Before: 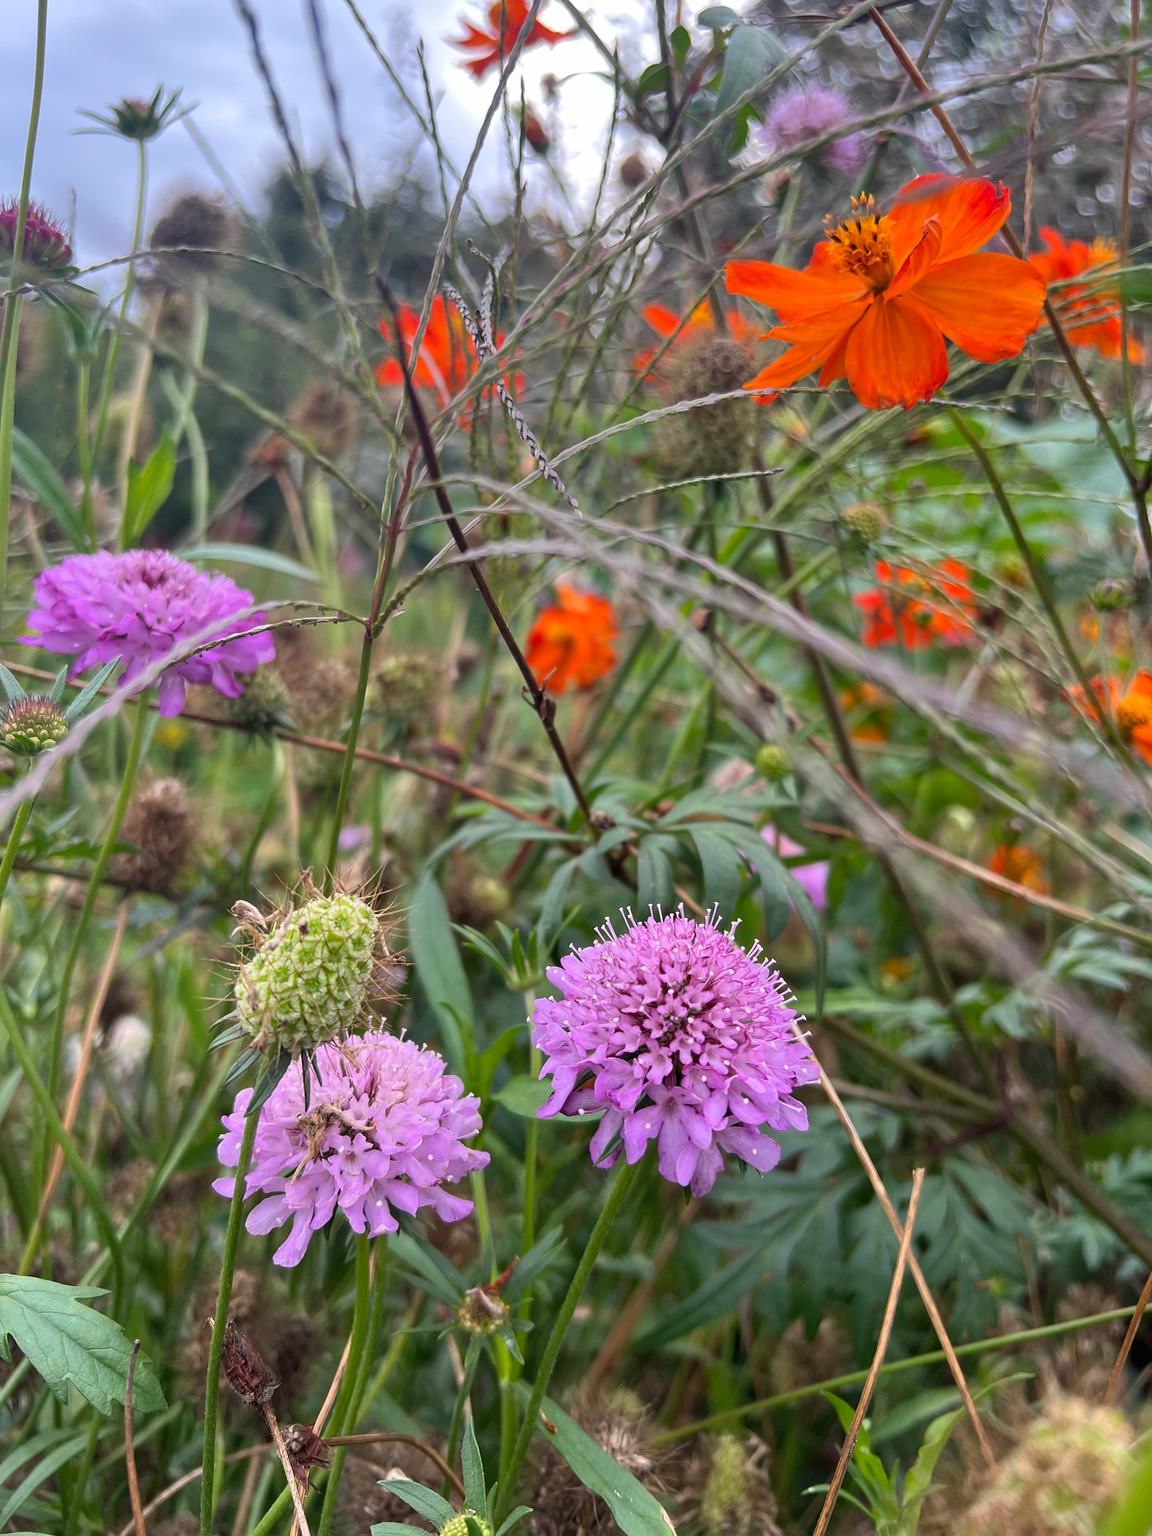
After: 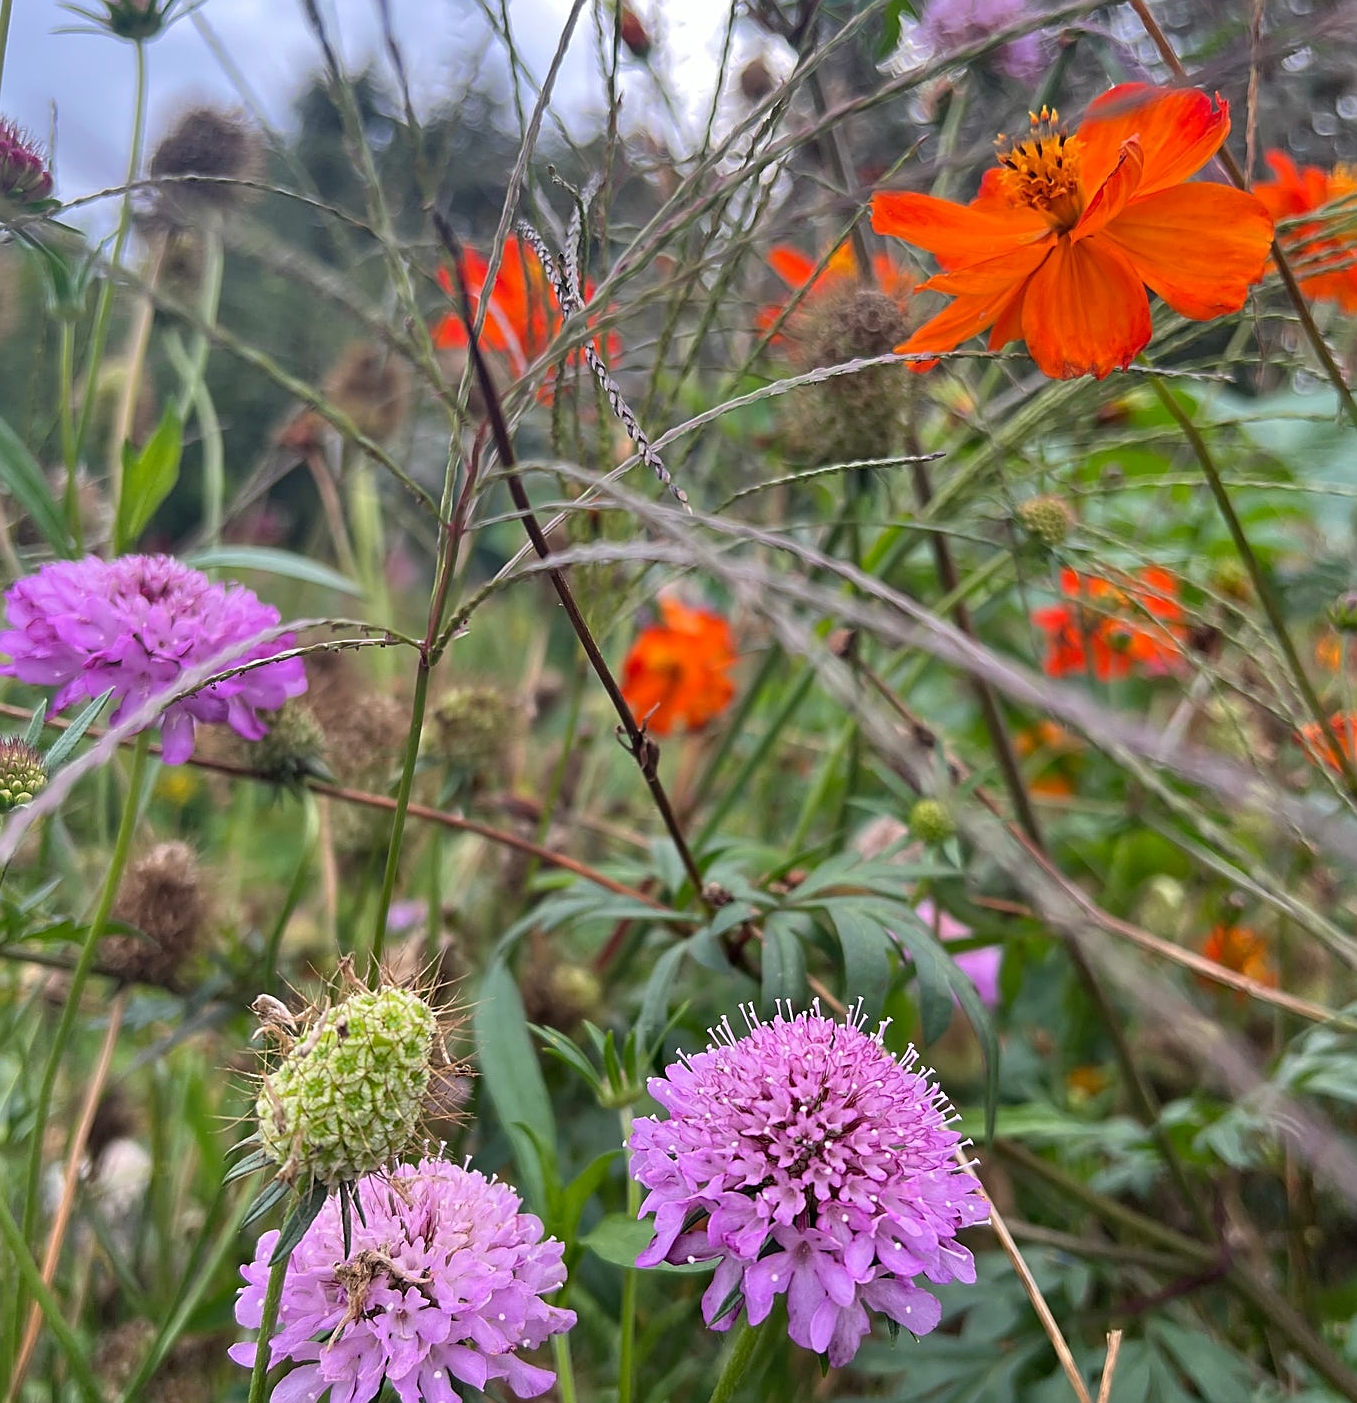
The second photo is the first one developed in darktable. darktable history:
crop: left 2.647%, top 7.042%, right 3.399%, bottom 20.145%
sharpen: on, module defaults
